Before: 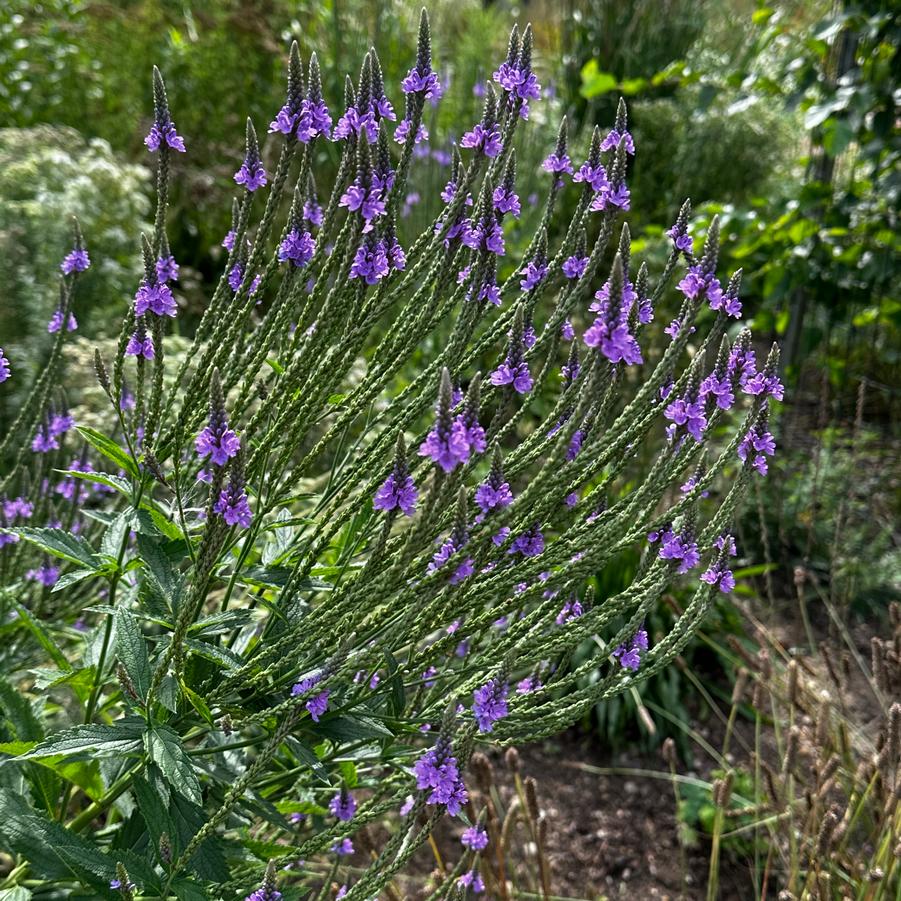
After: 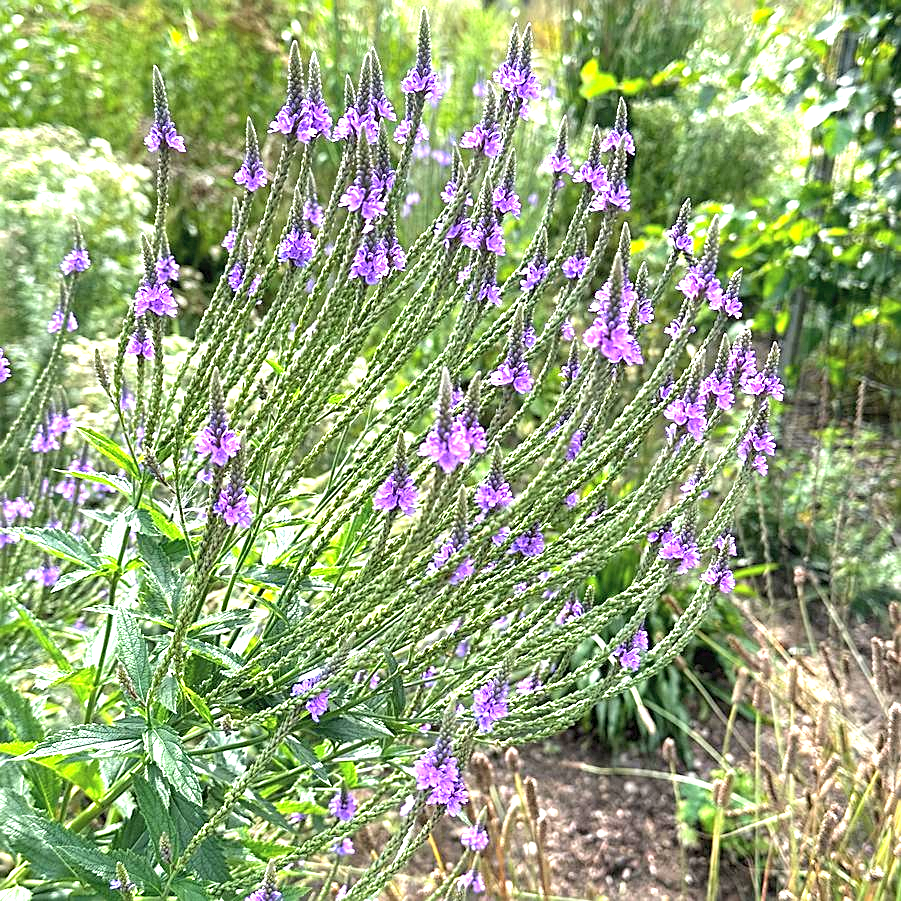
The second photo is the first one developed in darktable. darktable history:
exposure: black level correction 0, exposure 1.757 EV, compensate highlight preservation false
sharpen: on, module defaults
contrast brightness saturation: brightness 0.118
